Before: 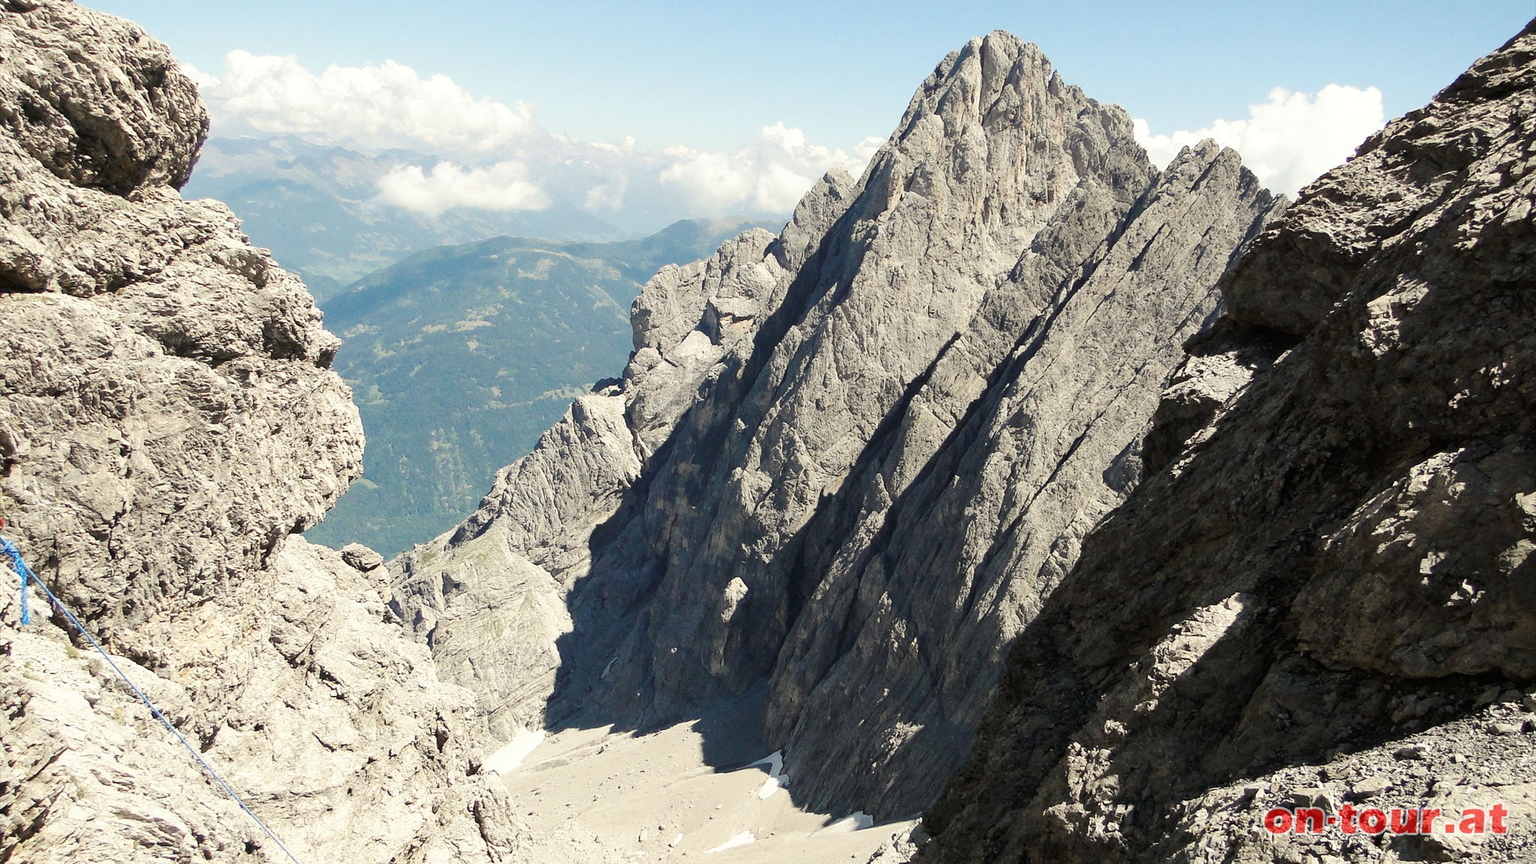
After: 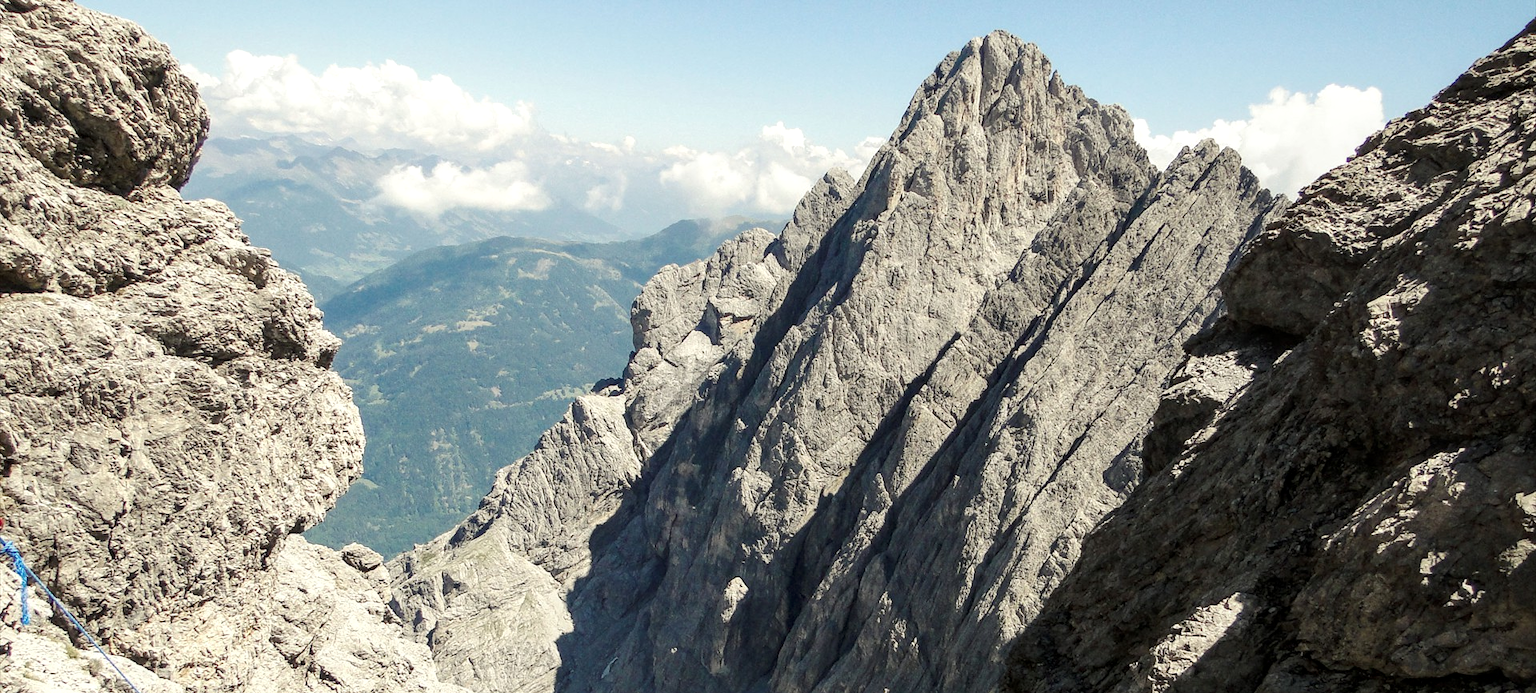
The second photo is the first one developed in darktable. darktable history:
local contrast: detail 130%
crop: bottom 19.644%
